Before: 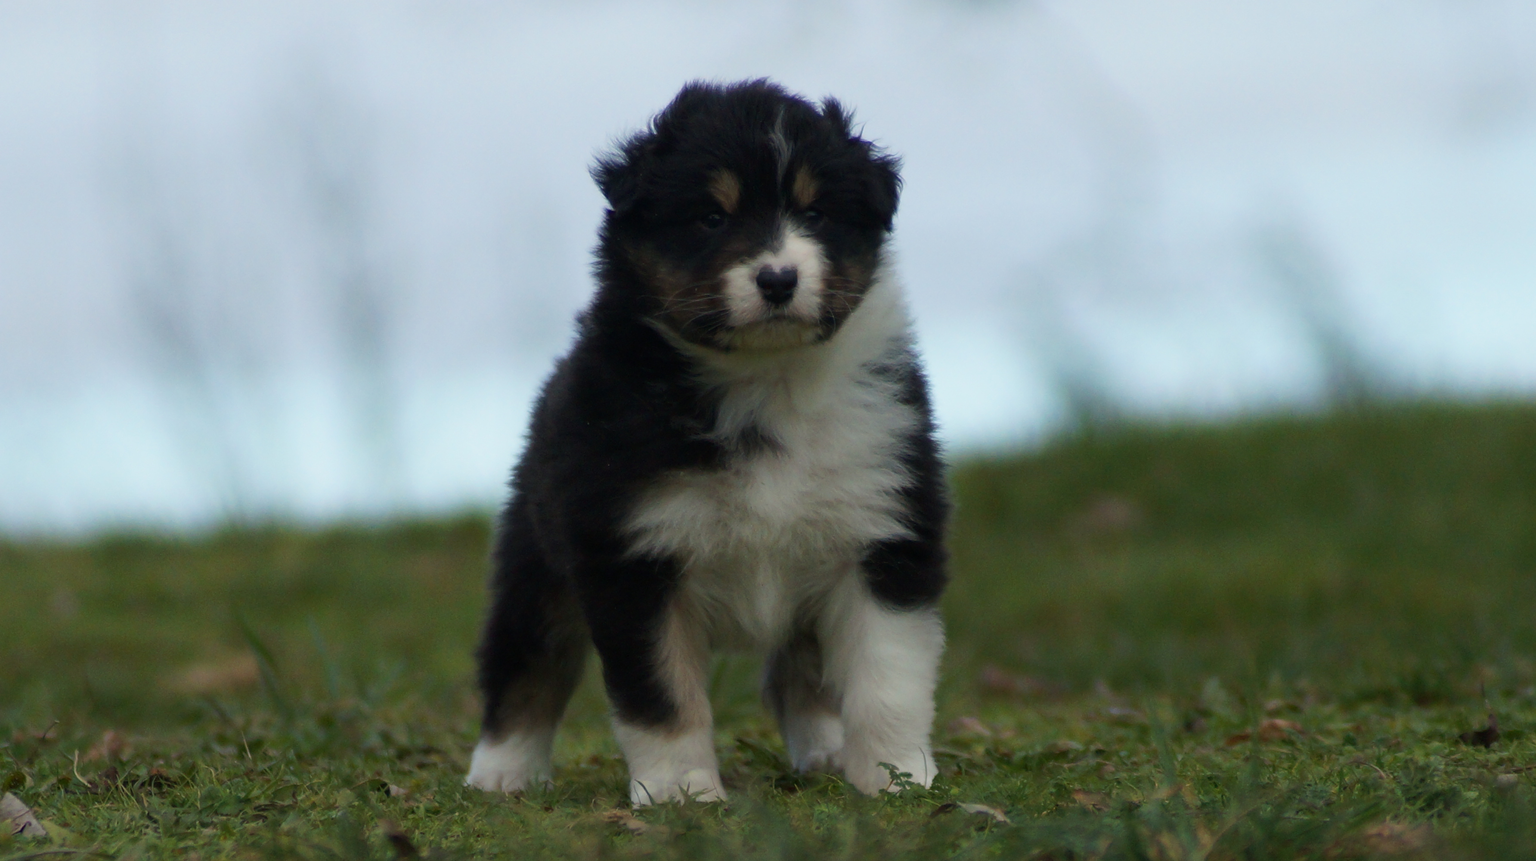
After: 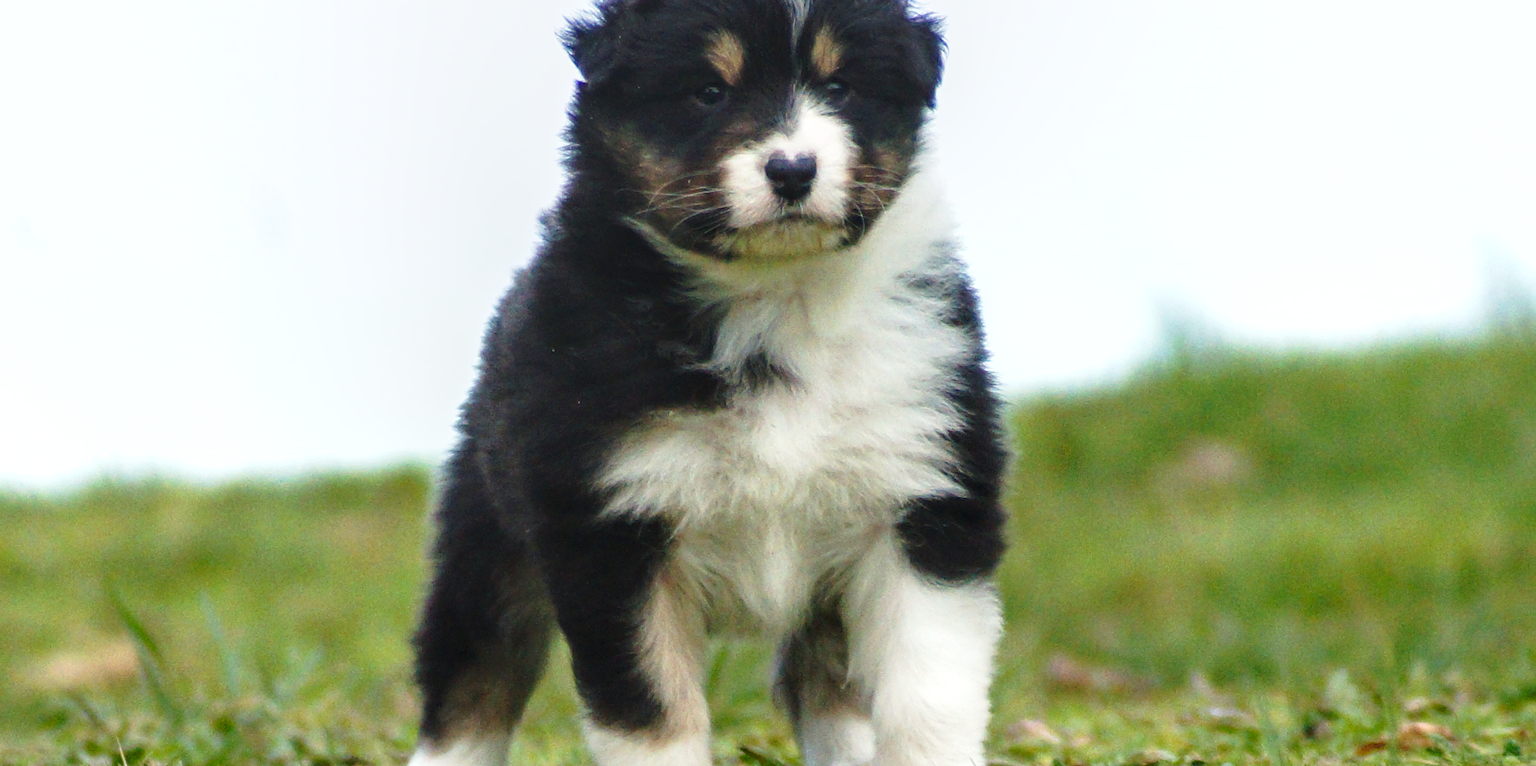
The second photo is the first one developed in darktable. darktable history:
exposure: black level correction 0, exposure 1.198 EV, compensate exposure bias true, compensate highlight preservation false
shadows and highlights: radius 125.46, shadows 21.19, highlights -21.19, low approximation 0.01
crop: left 9.712%, top 16.928%, right 10.845%, bottom 12.332%
local contrast: on, module defaults
base curve: curves: ch0 [(0, 0) (0.028, 0.03) (0.121, 0.232) (0.46, 0.748) (0.859, 0.968) (1, 1)], preserve colors none
